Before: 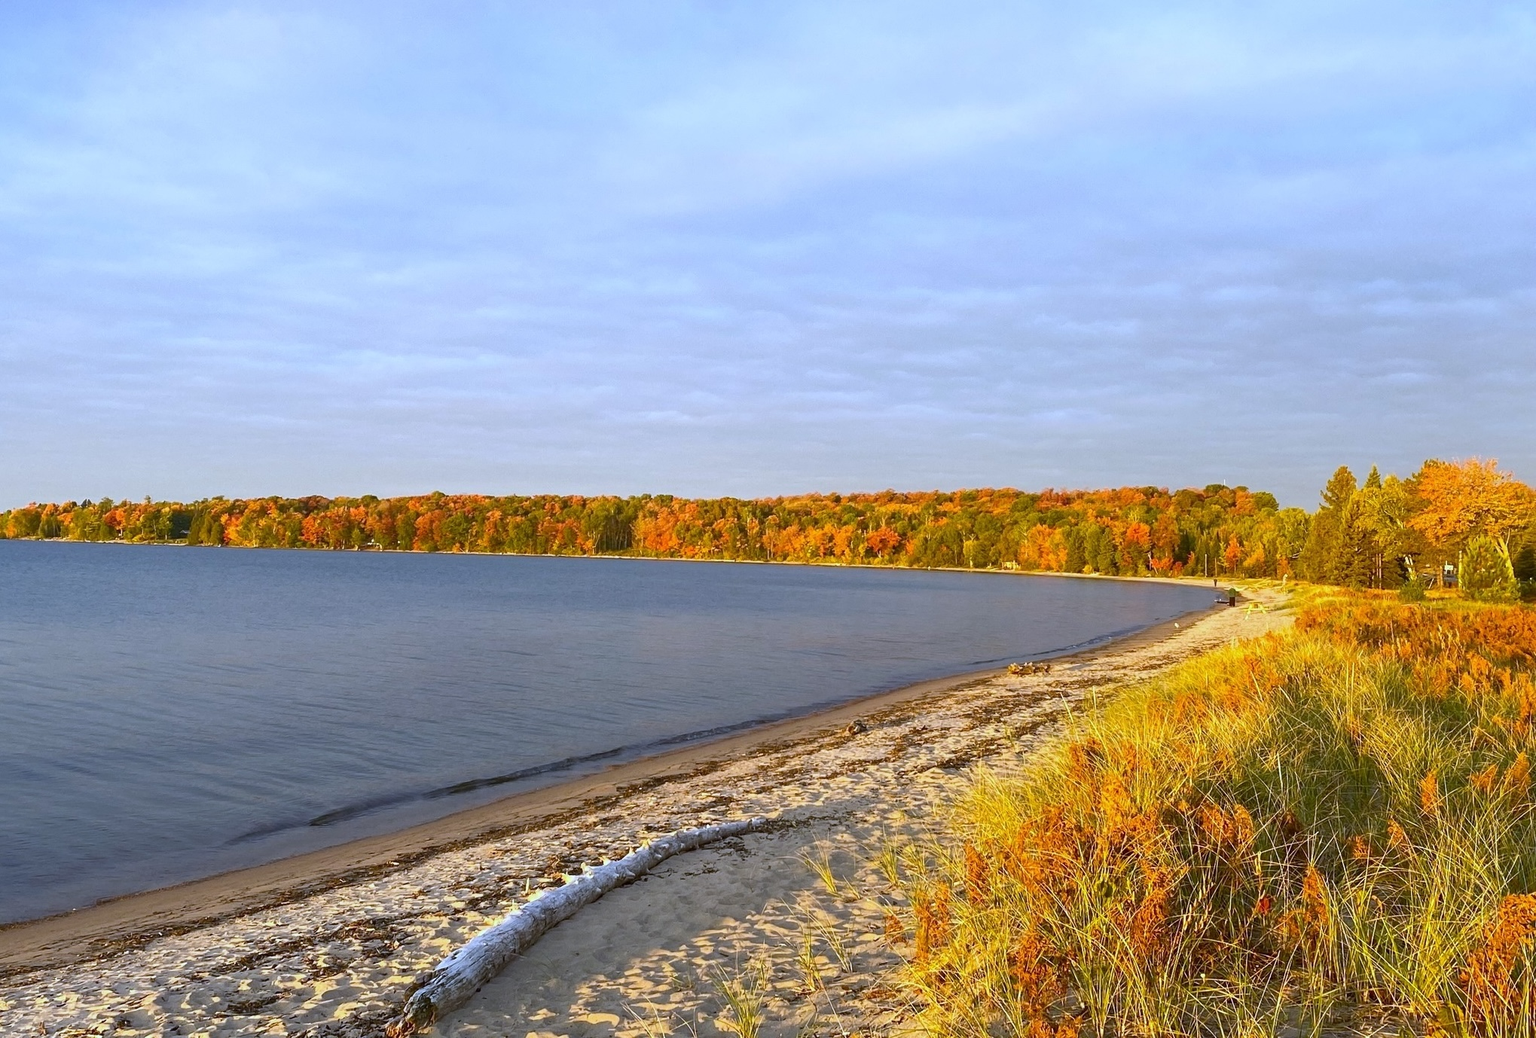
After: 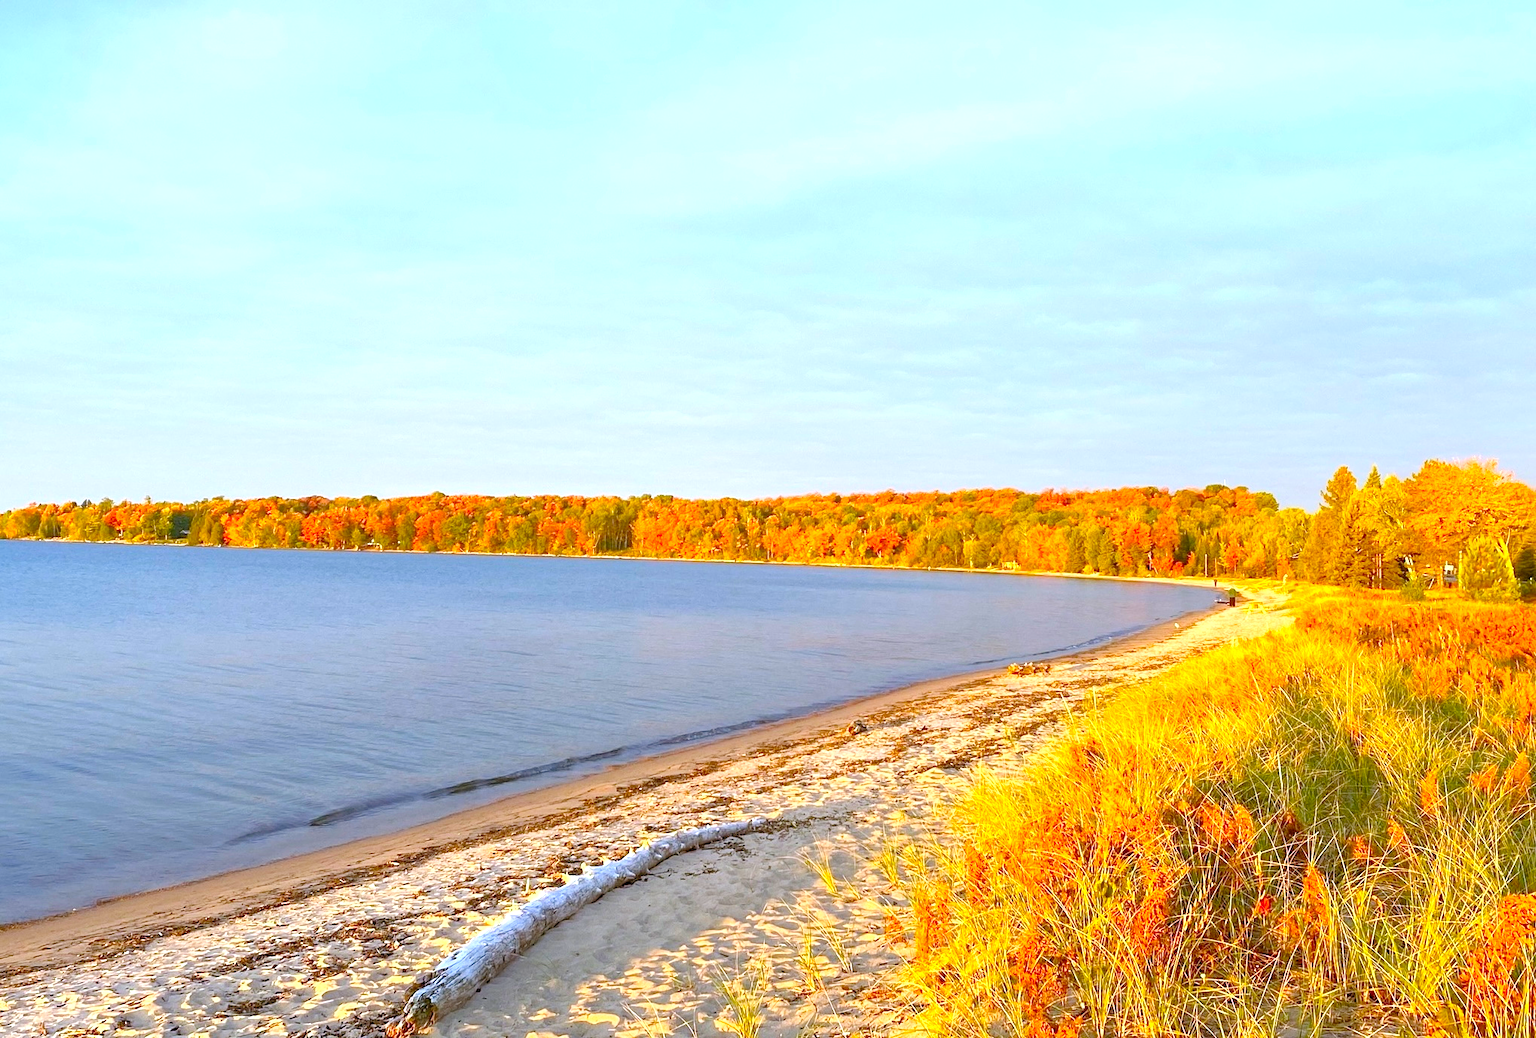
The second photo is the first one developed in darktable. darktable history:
levels: levels [0.036, 0.364, 0.827]
